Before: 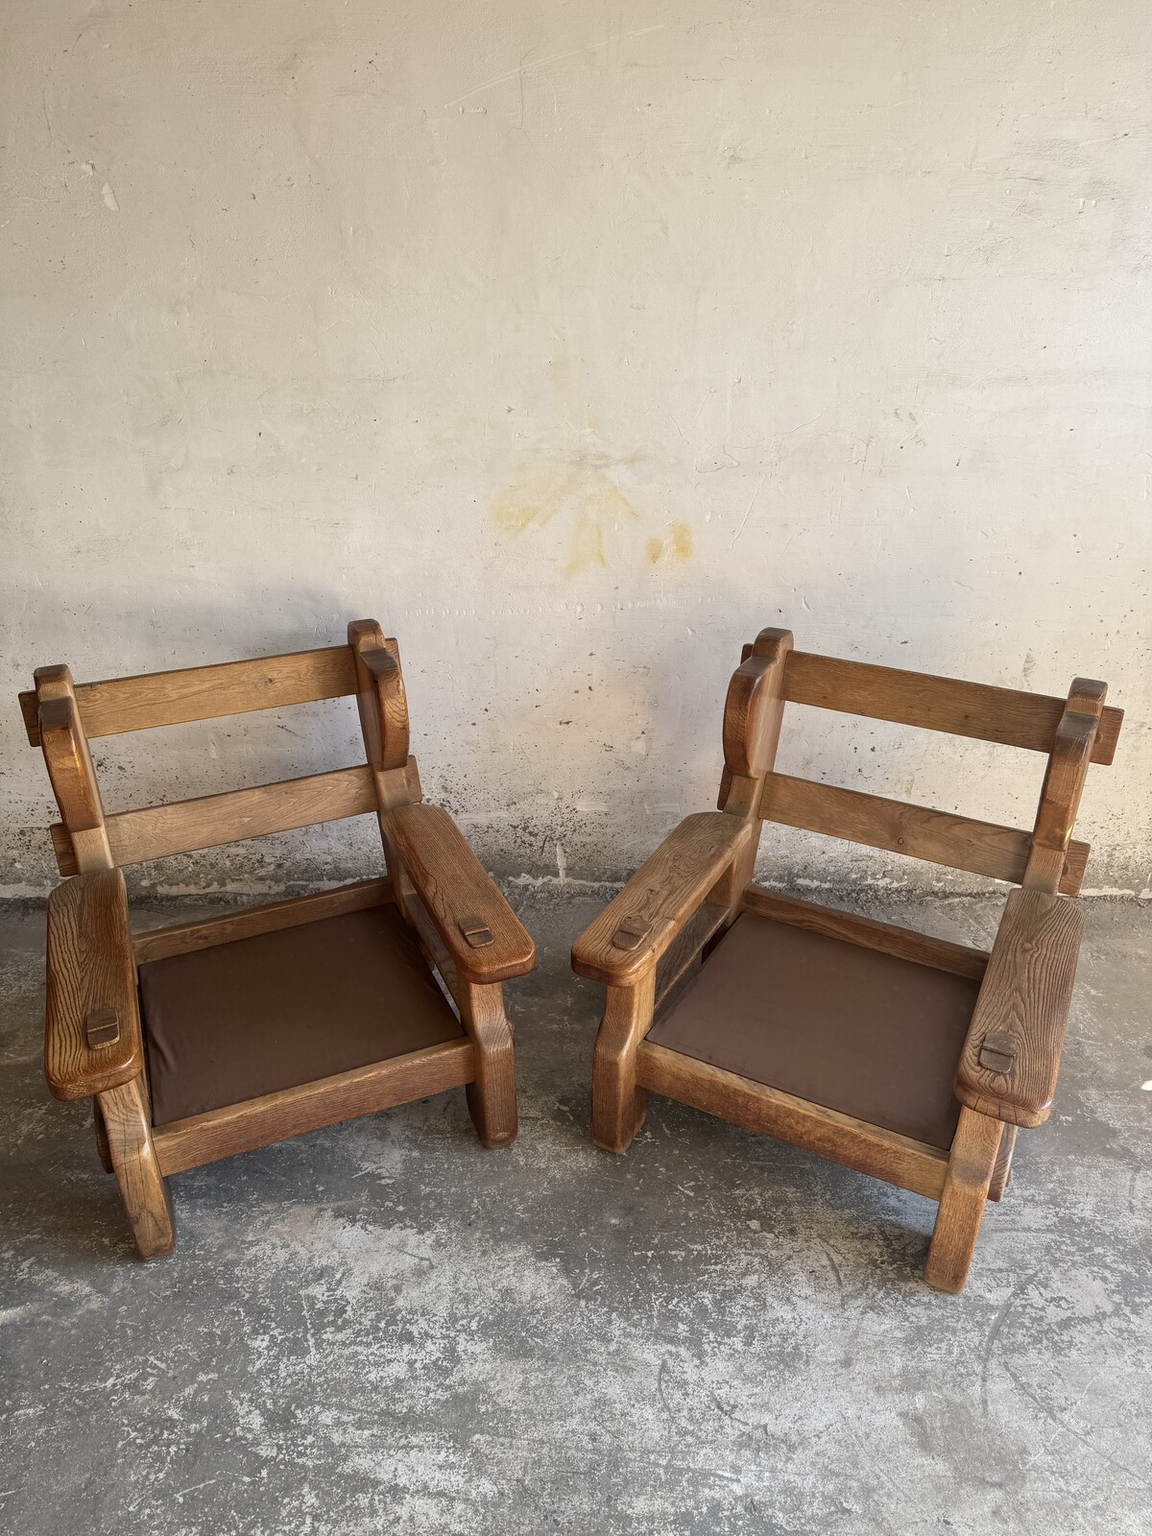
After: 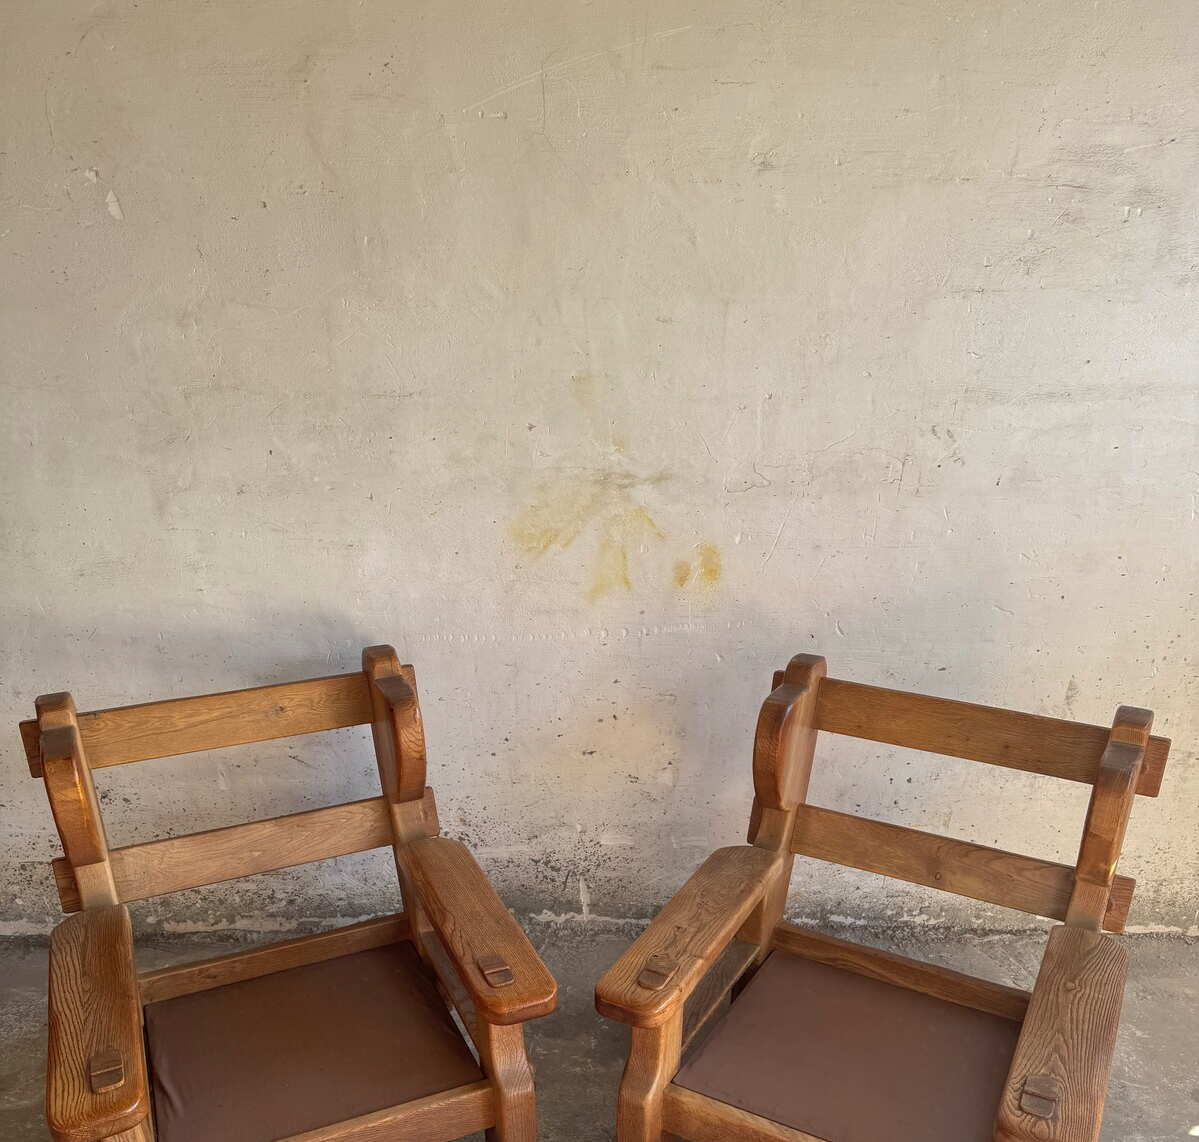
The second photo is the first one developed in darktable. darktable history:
crop: bottom 28.576%
shadows and highlights: on, module defaults
